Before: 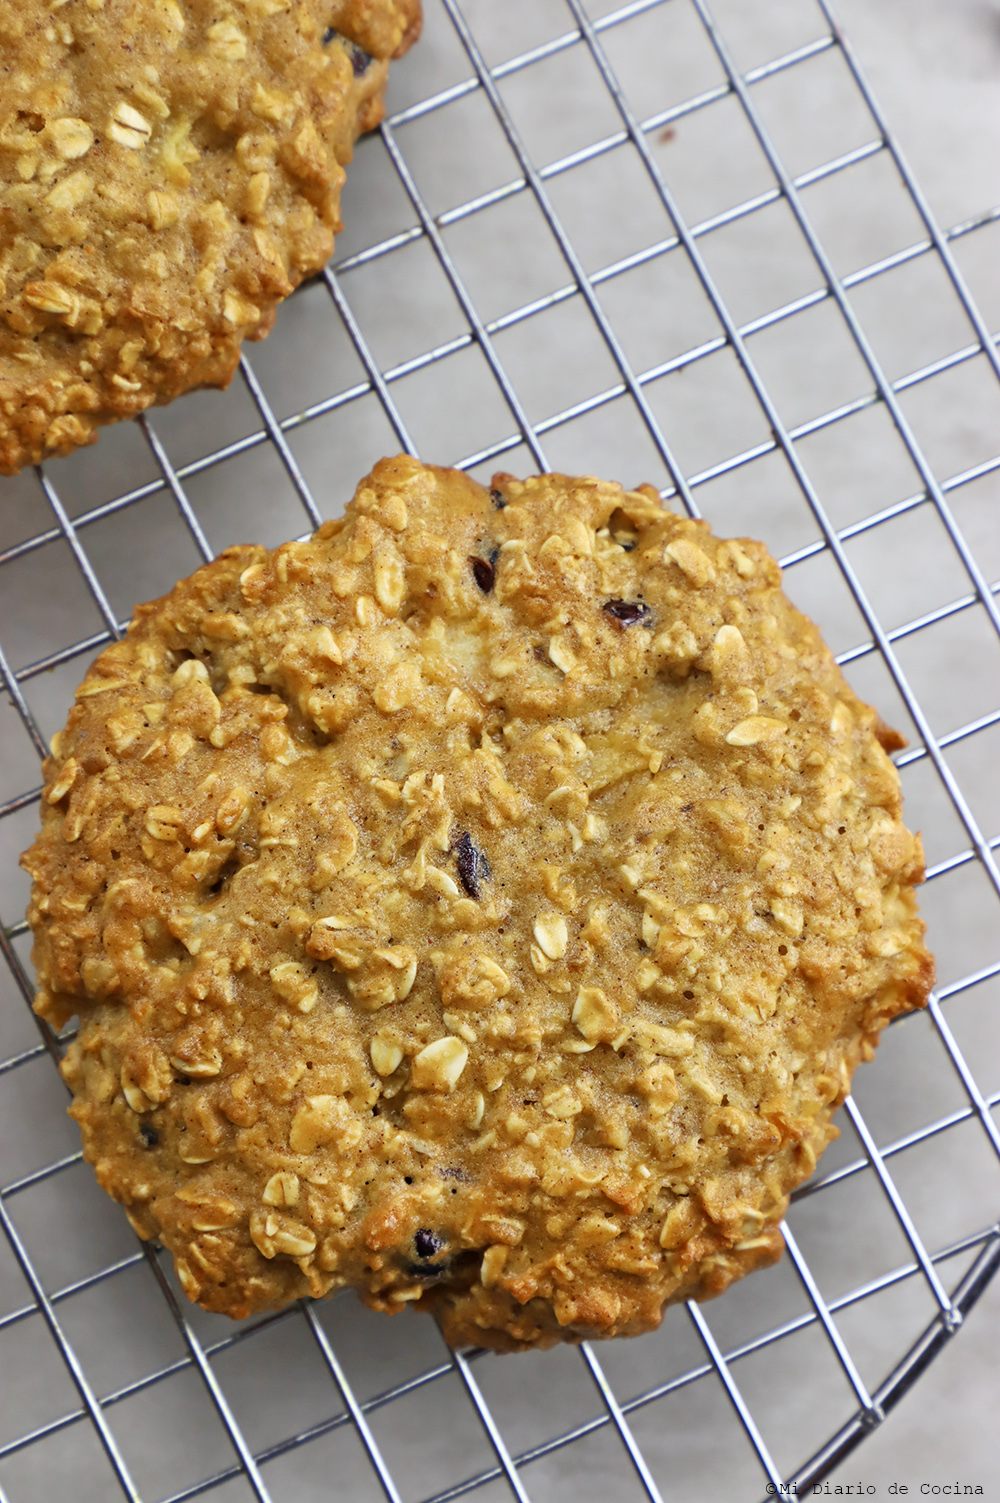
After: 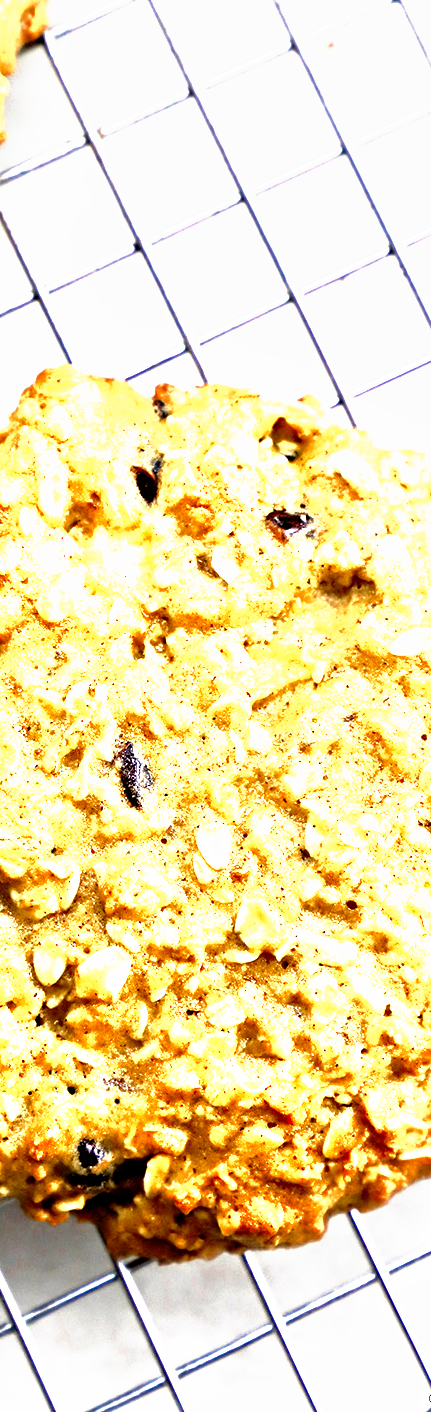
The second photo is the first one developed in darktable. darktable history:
tone equalizer: -8 EV 0.099 EV
local contrast: highlights 103%, shadows 98%, detail 119%, midtone range 0.2
color zones: curves: ch0 [(0, 0.5) (0.125, 0.4) (0.25, 0.5) (0.375, 0.4) (0.5, 0.4) (0.625, 0.35) (0.75, 0.35) (0.875, 0.5)]; ch1 [(0, 0.35) (0.125, 0.45) (0.25, 0.35) (0.375, 0.35) (0.5, 0.35) (0.625, 0.35) (0.75, 0.45) (0.875, 0.35)]; ch2 [(0, 0.6) (0.125, 0.5) (0.25, 0.5) (0.375, 0.6) (0.5, 0.6) (0.625, 0.5) (0.75, 0.5) (0.875, 0.5)]
crop: left 33.791%, top 6.034%, right 23.032%
tone curve: curves: ch0 [(0, 0) (0.003, 0.01) (0.011, 0.011) (0.025, 0.008) (0.044, 0.007) (0.069, 0.006) (0.1, 0.005) (0.136, 0.015) (0.177, 0.094) (0.224, 0.241) (0.277, 0.369) (0.335, 0.5) (0.399, 0.648) (0.468, 0.811) (0.543, 0.975) (0.623, 0.989) (0.709, 0.989) (0.801, 0.99) (0.898, 0.99) (1, 1)], preserve colors none
